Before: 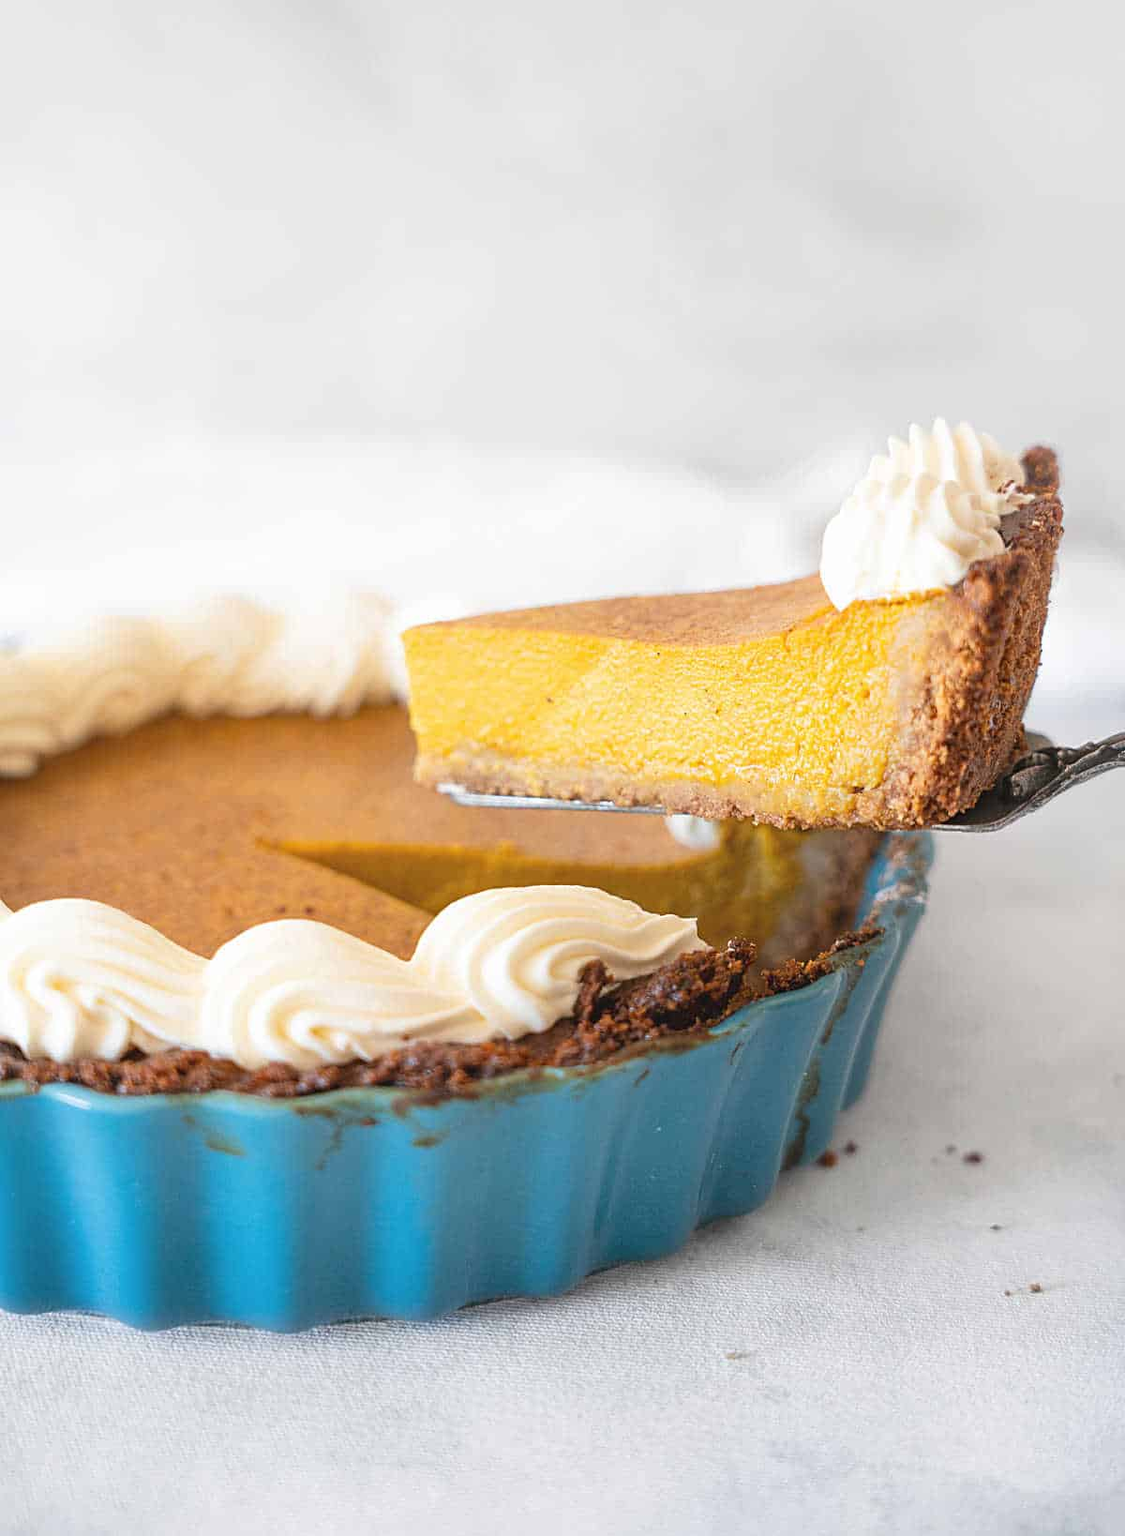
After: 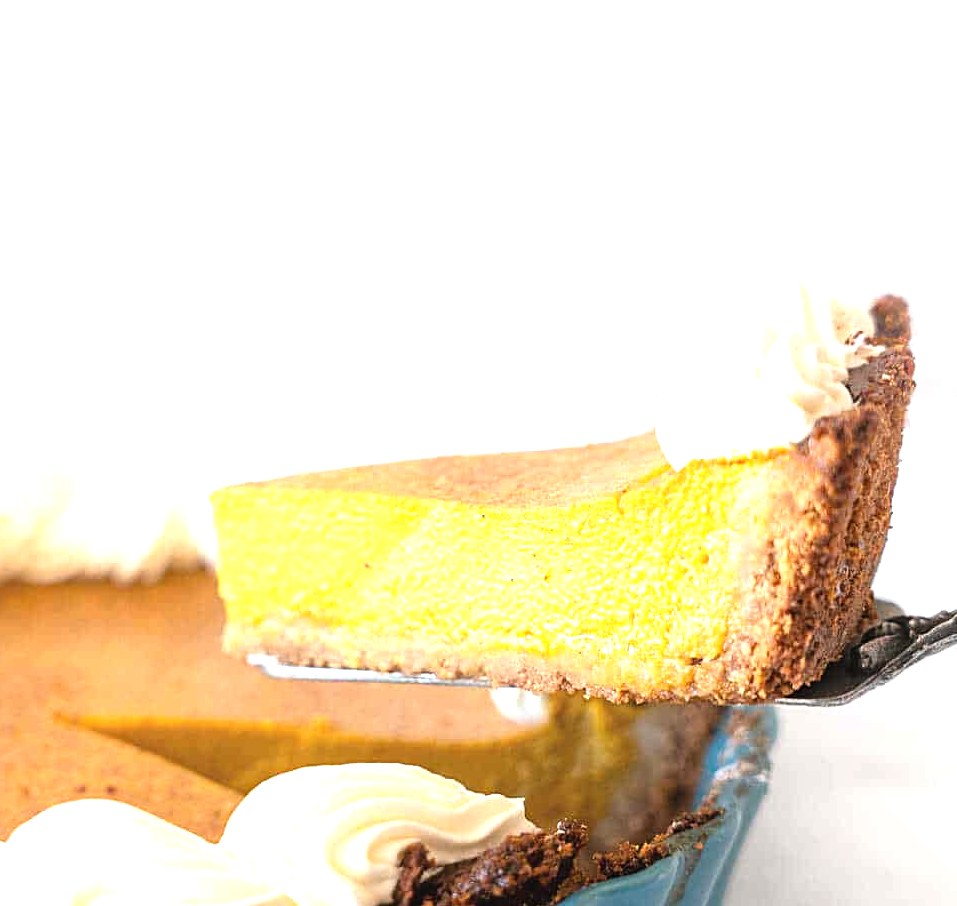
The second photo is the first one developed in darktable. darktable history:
crop: left 18.311%, top 11.072%, right 1.897%, bottom 33.596%
tone equalizer: -8 EV -0.786 EV, -7 EV -0.678 EV, -6 EV -0.635 EV, -5 EV -0.389 EV, -3 EV 0.381 EV, -2 EV 0.6 EV, -1 EV 0.689 EV, +0 EV 0.775 EV, mask exposure compensation -0.509 EV
